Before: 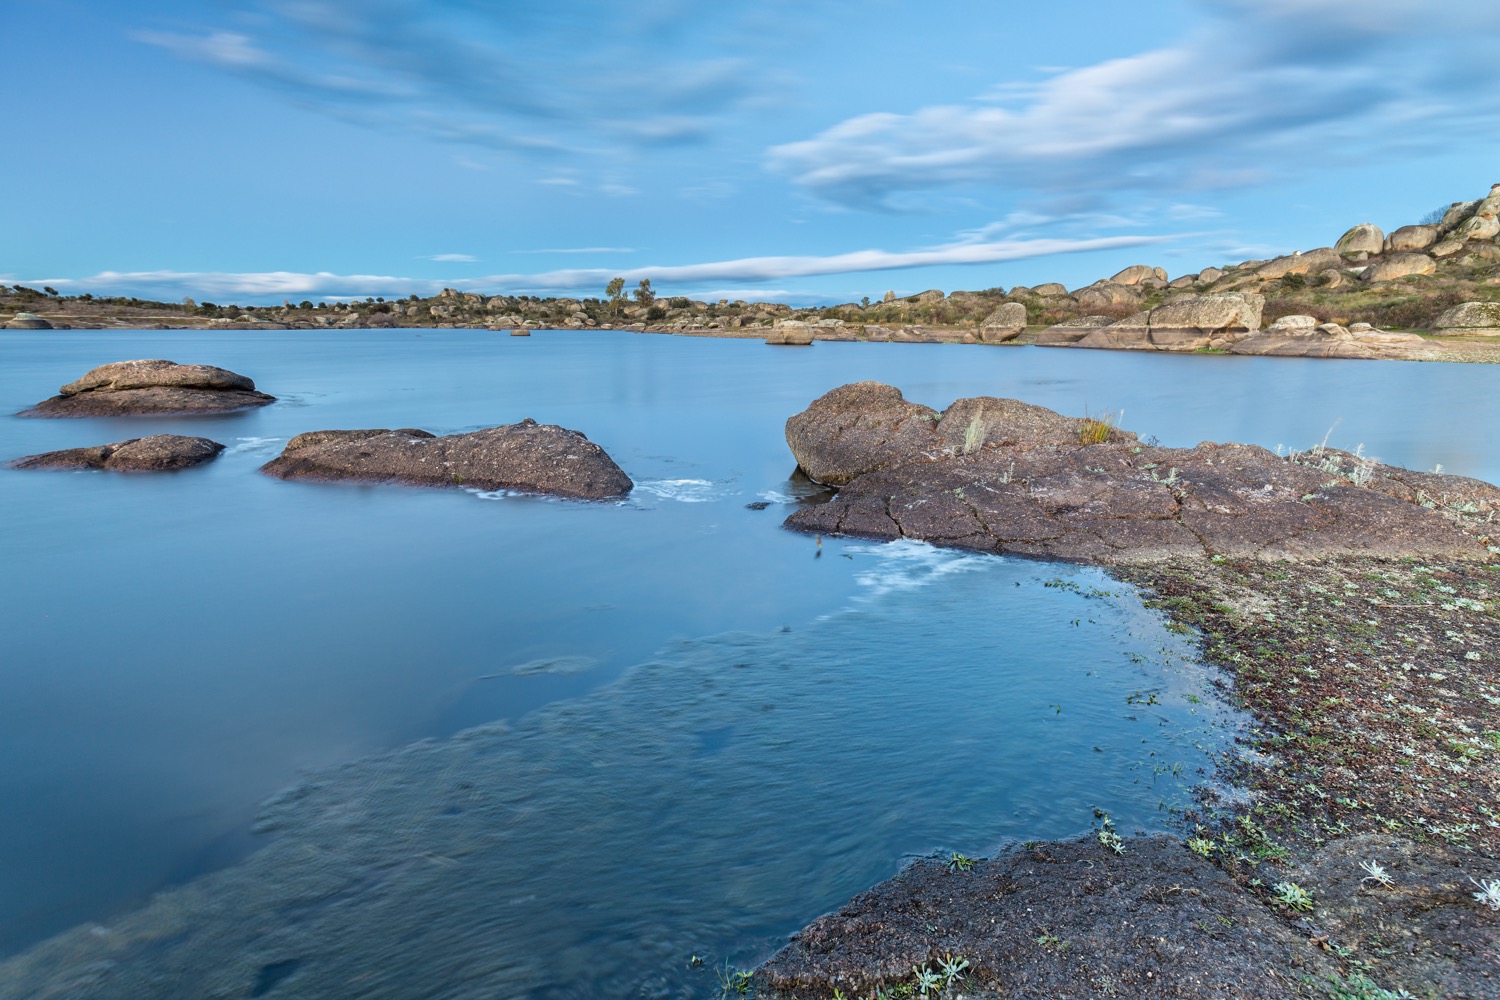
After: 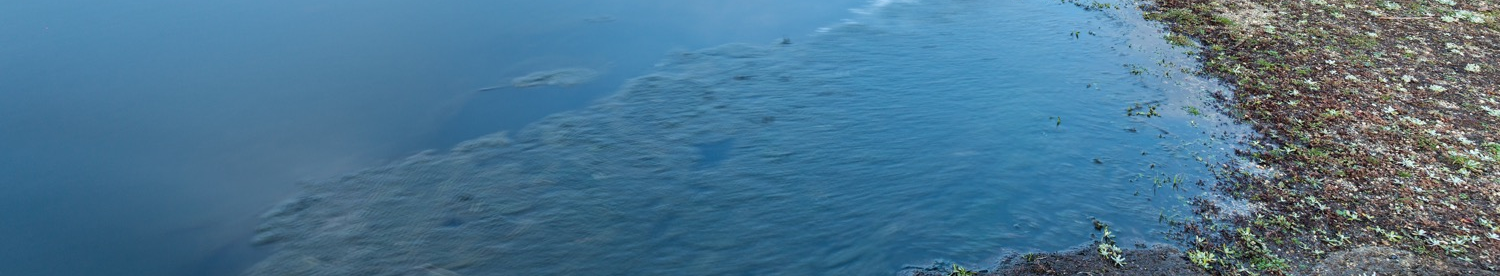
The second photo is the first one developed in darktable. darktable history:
crop and rotate: top 58.823%, bottom 13.548%
